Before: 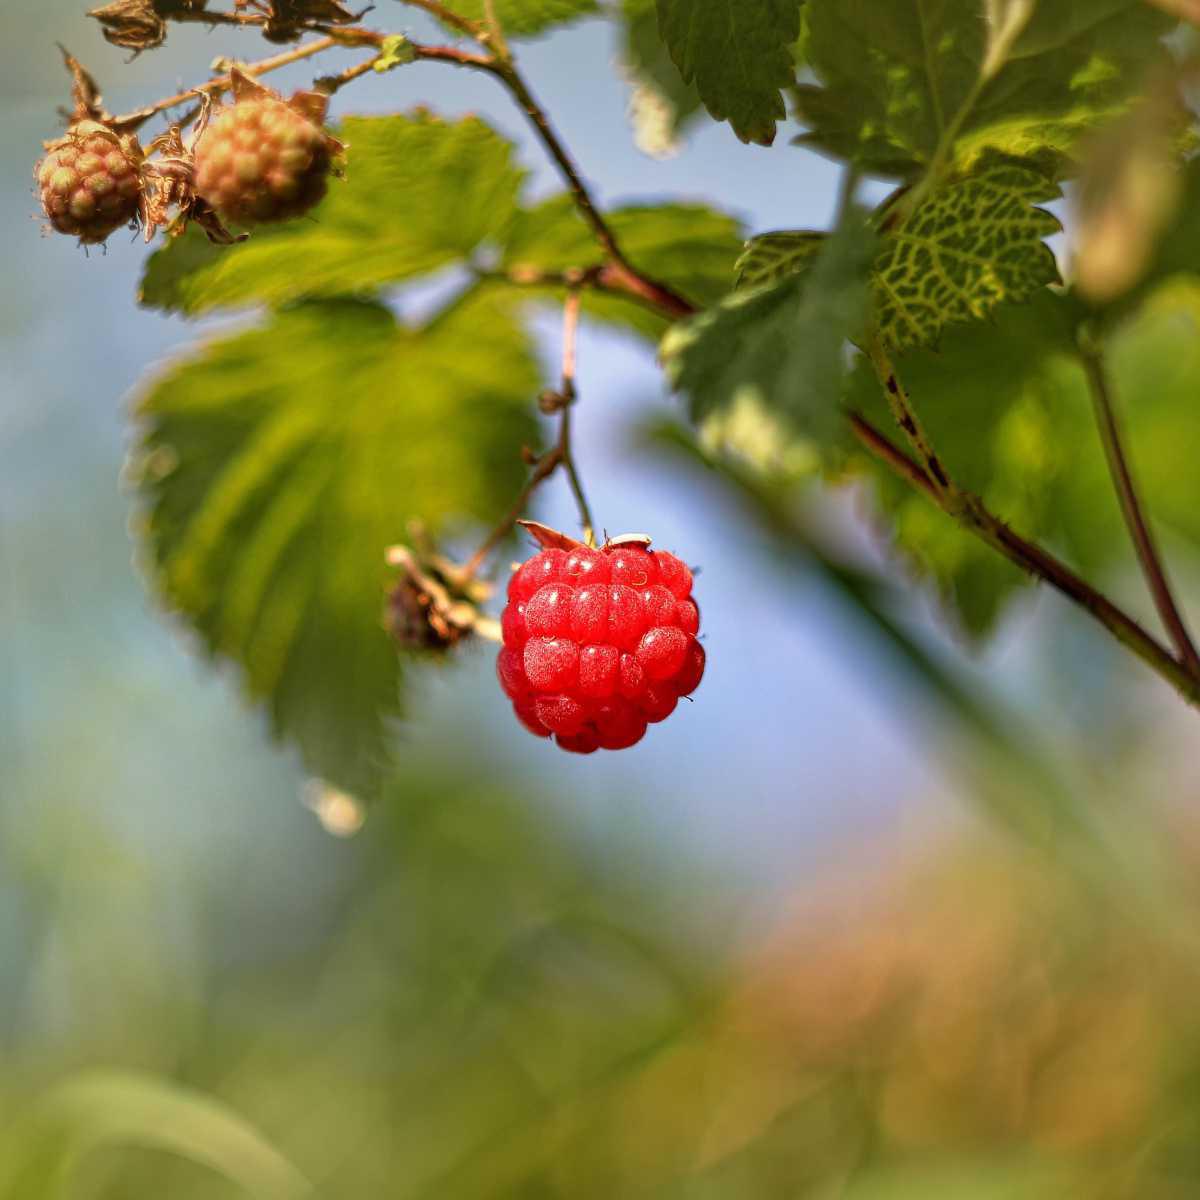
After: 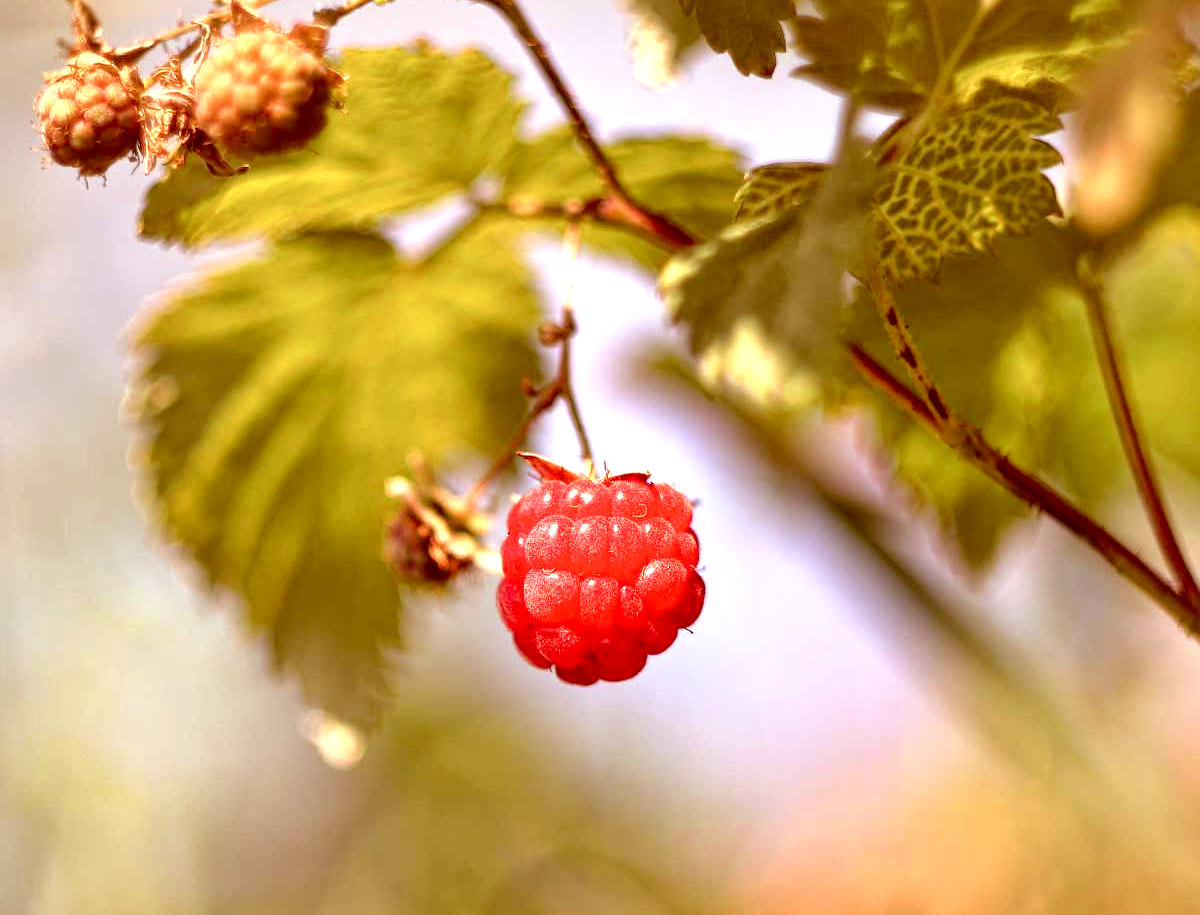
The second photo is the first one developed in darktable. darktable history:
exposure: black level correction 0, exposure 0.93 EV, compensate exposure bias true, compensate highlight preservation false
color correction: highlights a* 9.31, highlights b* 8.81, shadows a* 39.63, shadows b* 39.5, saturation 0.792
crop: top 5.725%, bottom 18.014%
